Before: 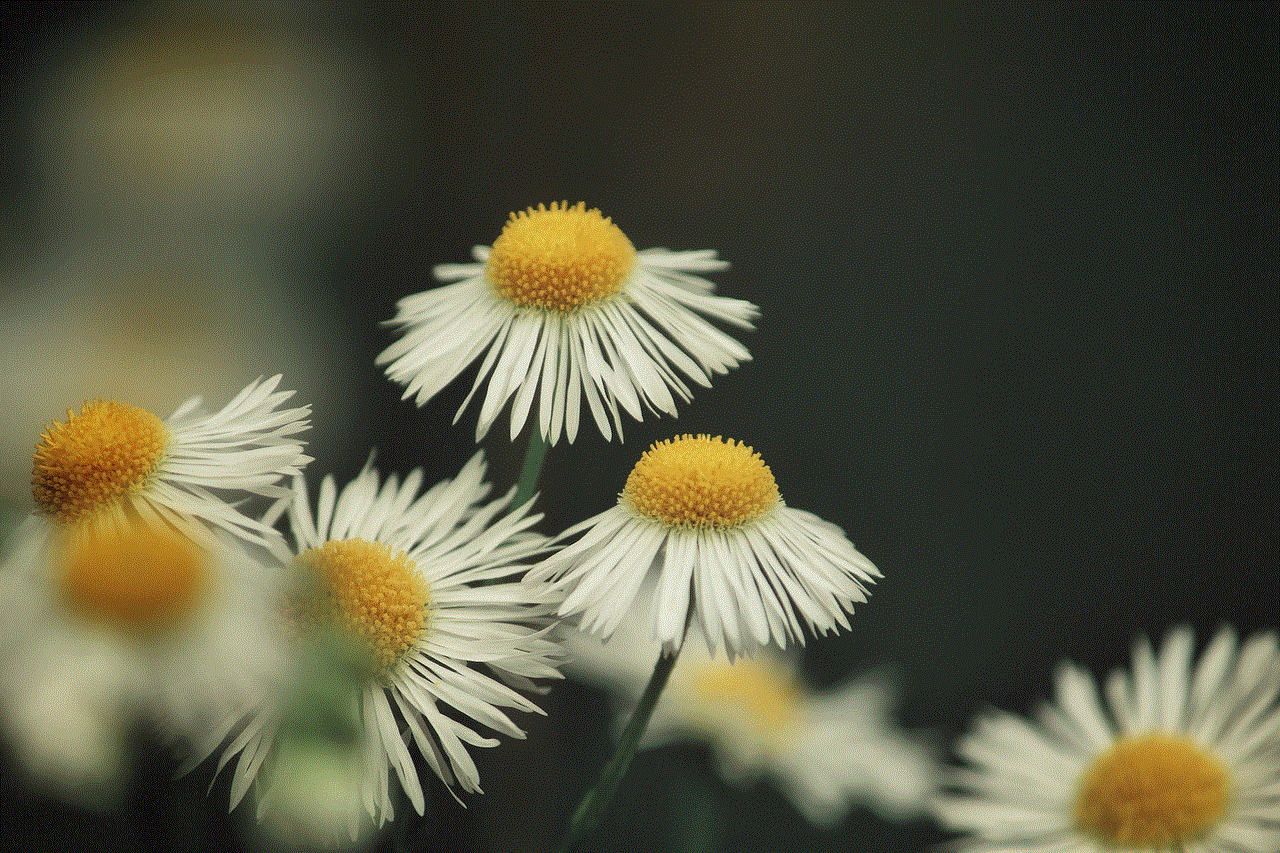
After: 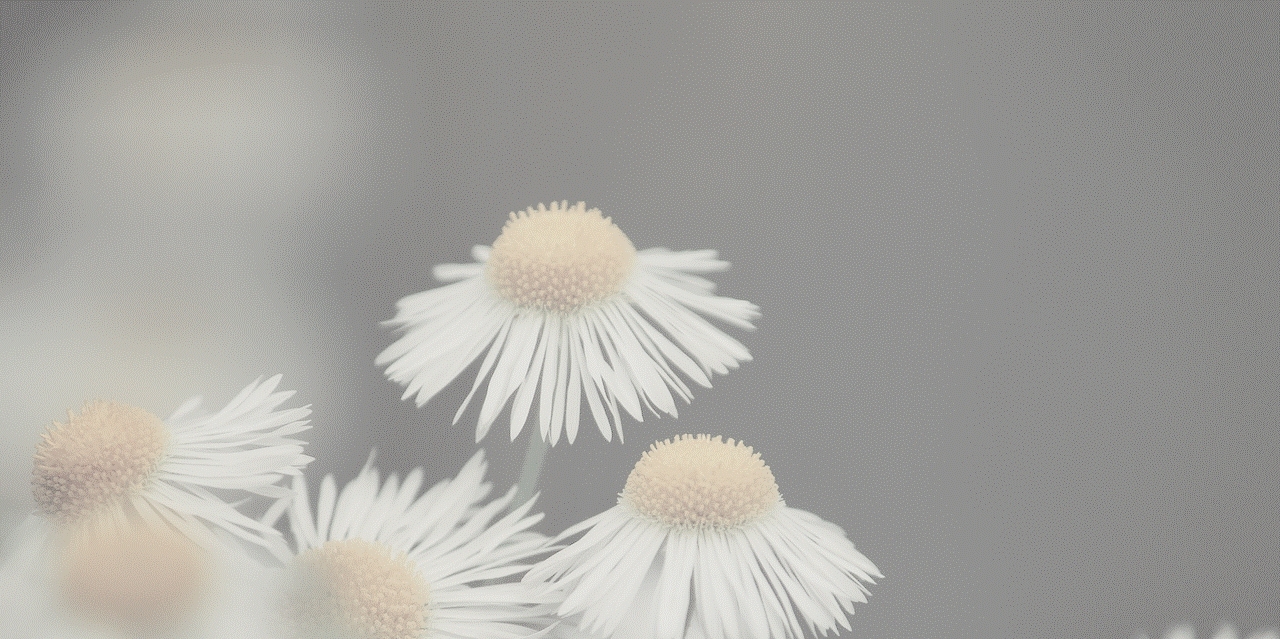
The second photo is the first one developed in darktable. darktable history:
contrast brightness saturation: contrast -0.32, brightness 0.75, saturation -0.78
crop: bottom 24.988%
